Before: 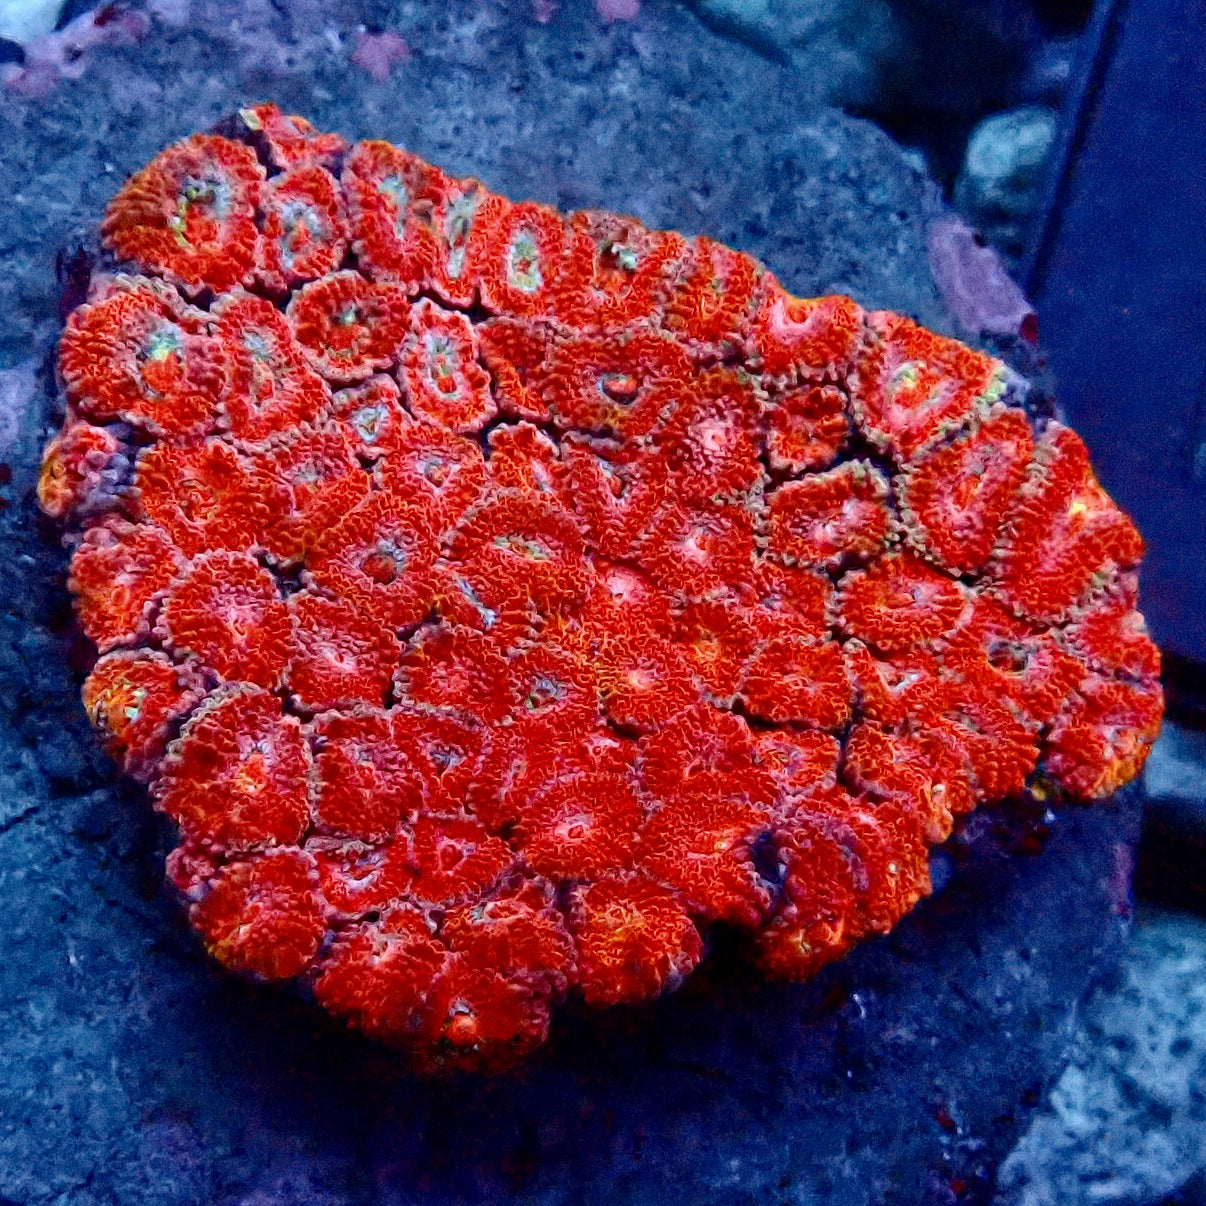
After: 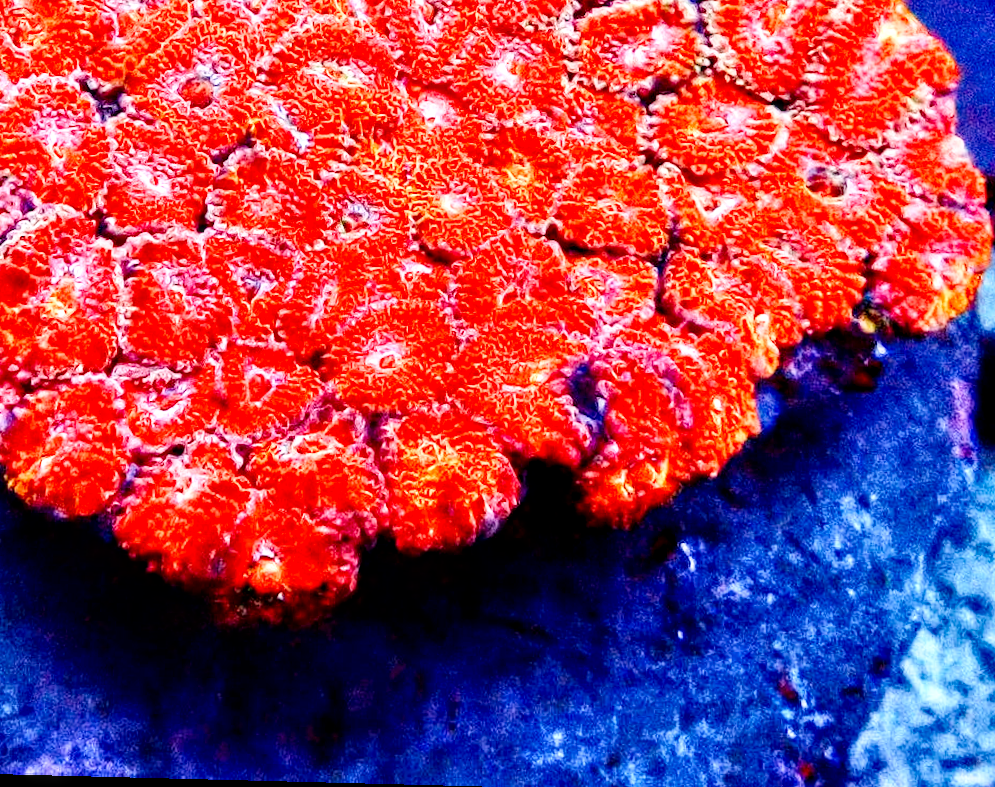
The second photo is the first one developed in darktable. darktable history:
tone equalizer: -7 EV 0.15 EV, -6 EV 0.6 EV, -5 EV 1.15 EV, -4 EV 1.33 EV, -3 EV 1.15 EV, -2 EV 0.6 EV, -1 EV 0.15 EV, mask exposure compensation -0.5 EV
local contrast: detail 130%
rotate and perspective: rotation 0.128°, lens shift (vertical) -0.181, lens shift (horizontal) -0.044, shear 0.001, automatic cropping off
base curve: curves: ch0 [(0, 0) (0.005, 0.002) (0.15, 0.3) (0.4, 0.7) (0.75, 0.95) (1, 1)], preserve colors none
crop and rotate: left 17.299%, top 35.115%, right 7.015%, bottom 1.024%
contrast brightness saturation: contrast 0.14
